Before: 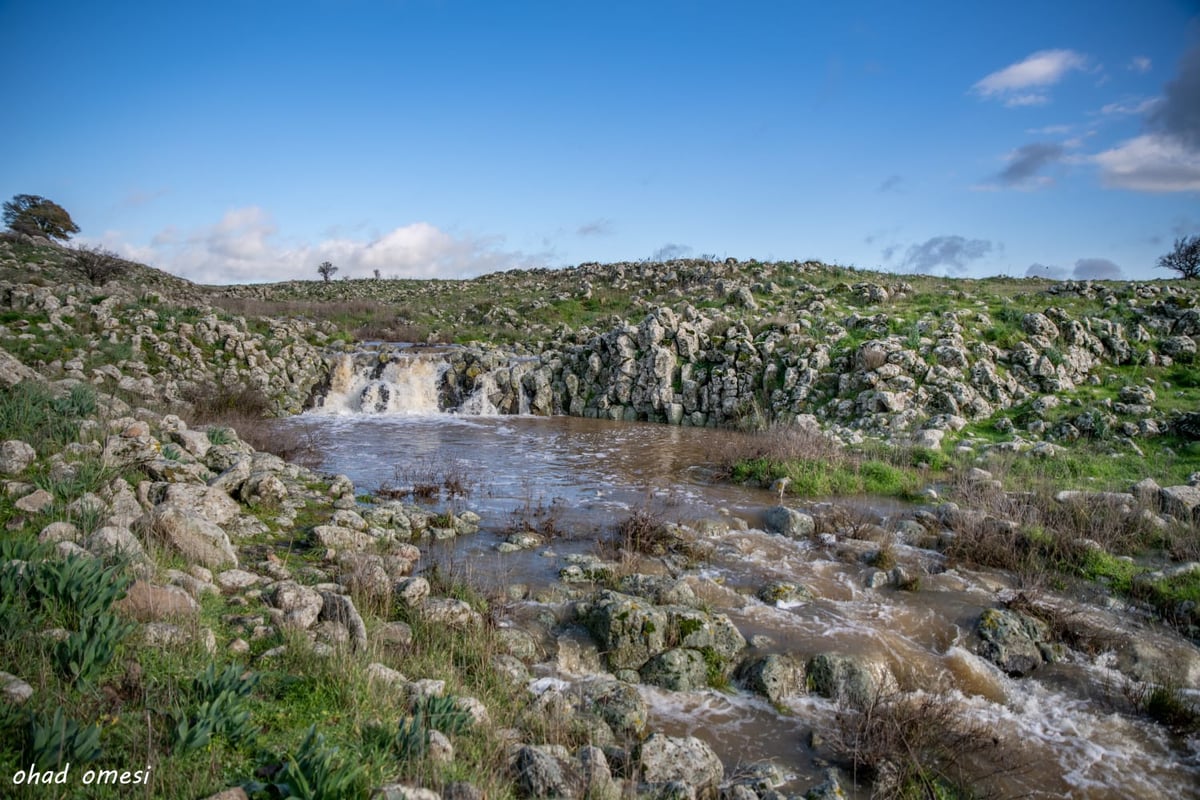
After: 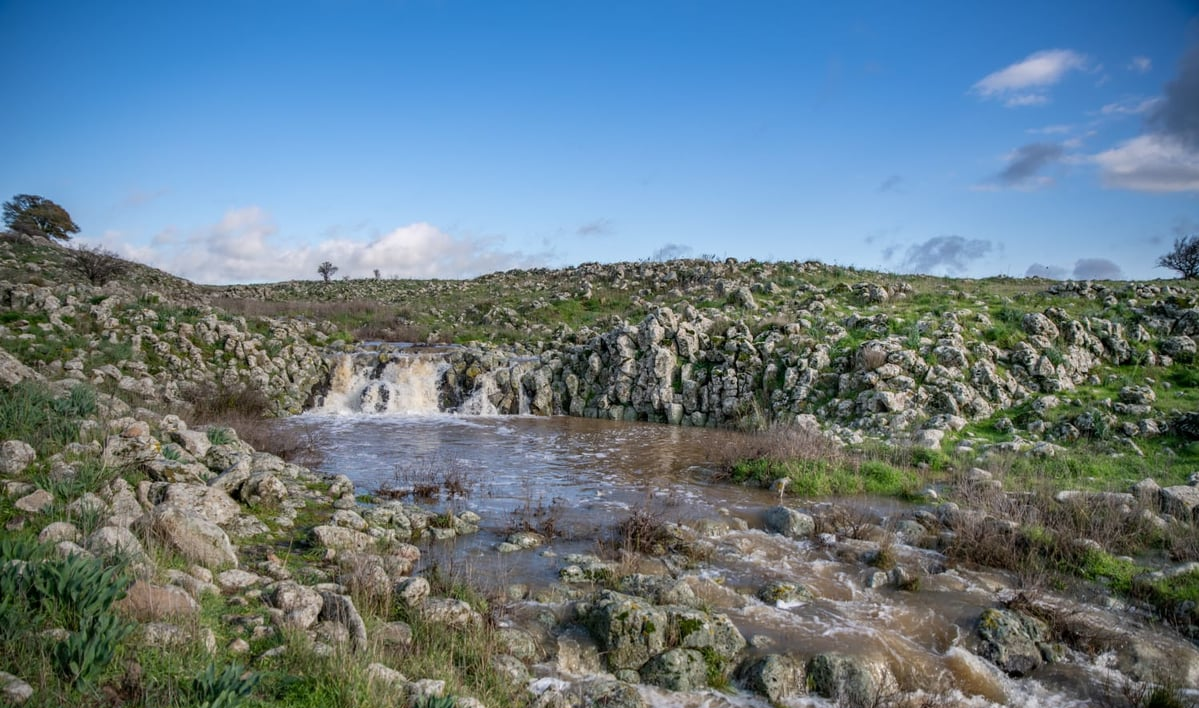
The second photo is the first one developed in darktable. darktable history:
crop and rotate: top 0%, bottom 11.415%
